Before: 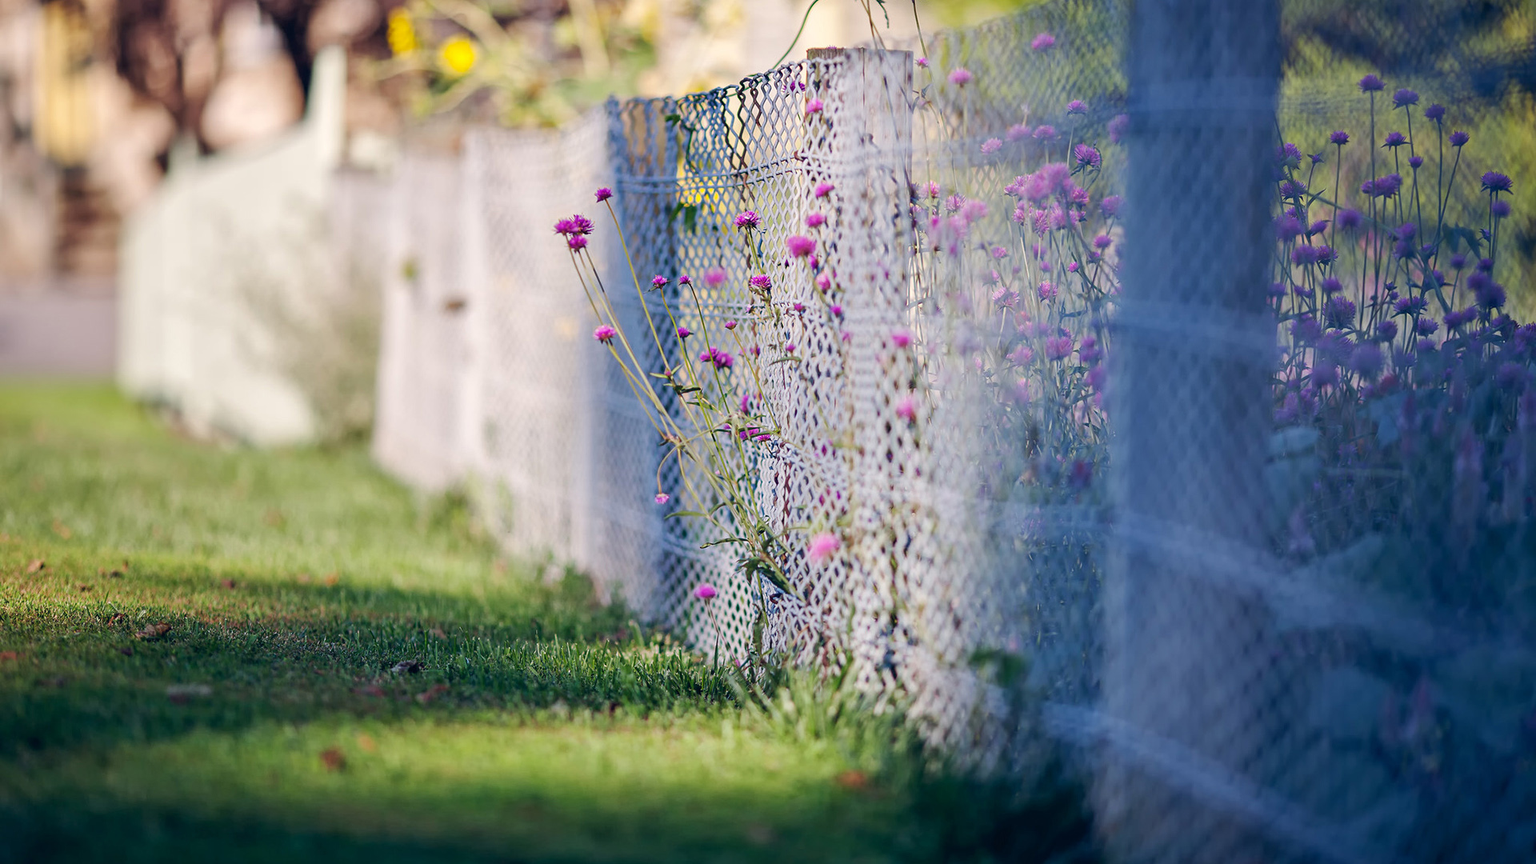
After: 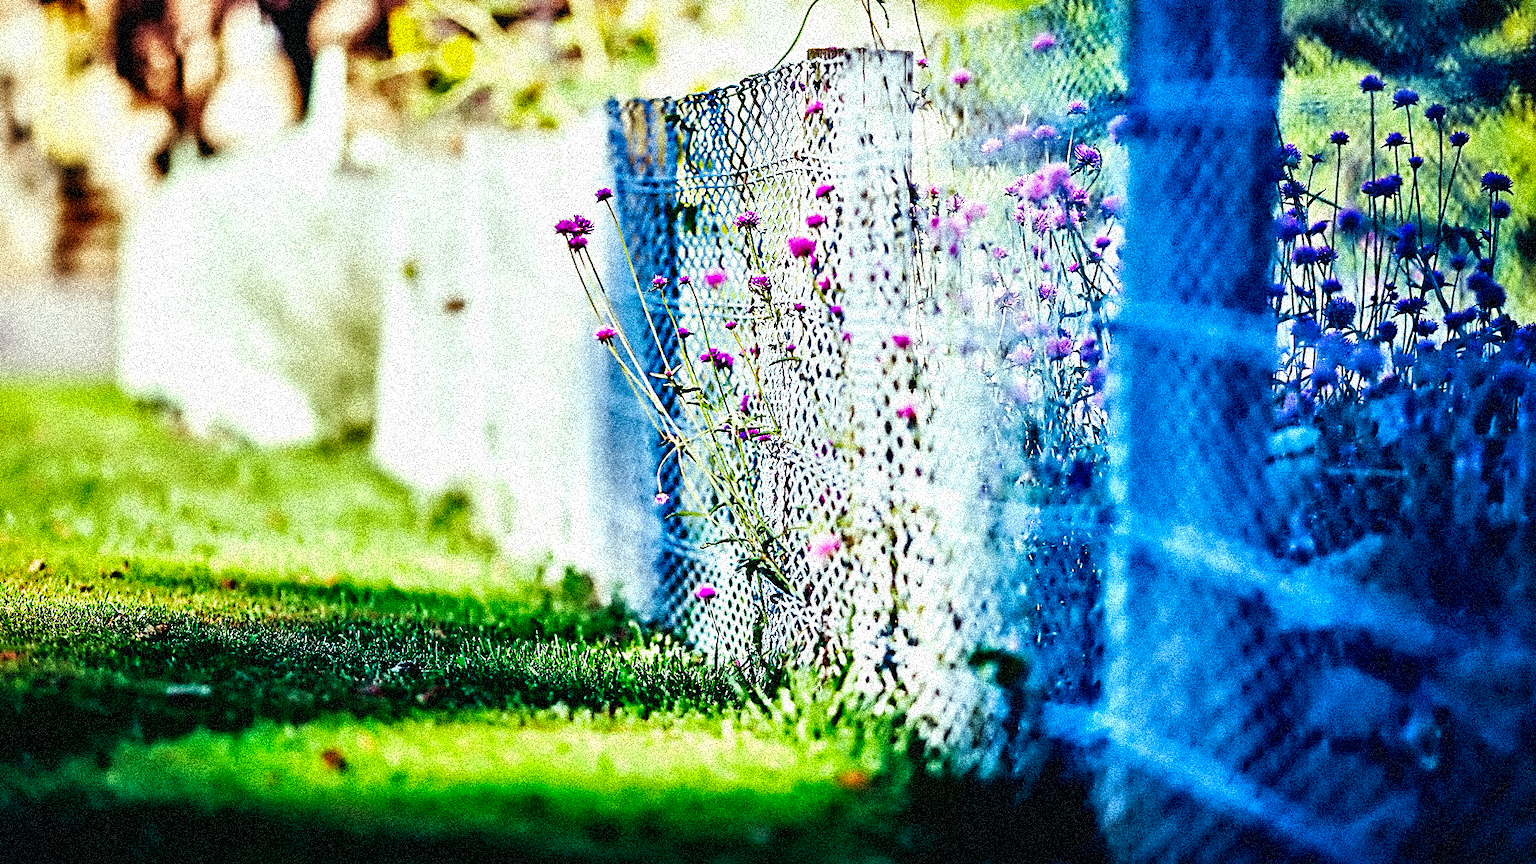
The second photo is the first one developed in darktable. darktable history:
vibrance: vibrance 100%
shadows and highlights: shadows 4.1, highlights -17.6, soften with gaussian
local contrast: mode bilateral grid, contrast 44, coarseness 69, detail 214%, midtone range 0.2 | blend: blend mode normal, opacity 28%; mask: uniform (no mask)
sharpen: on, module defaults
tone curve: curves: ch0 [(0, 0) (0.004, 0.001) (0.133, 0.112) (0.325, 0.362) (0.832, 0.893) (1, 1)], color space Lab, linked channels, preserve colors none
color correction: highlights a* -7.33, highlights b* 1.26, shadows a* -3.55, saturation 1.4 | blend: blend mode normal, opacity 55%; mask: uniform (no mask)
base curve: curves: ch0 [(0, 0) (0.036, 0.025) (0.121, 0.166) (0.206, 0.329) (0.605, 0.79) (1, 1)], preserve colors none
grain: coarseness 3.75 ISO, strength 100%, mid-tones bias 0% | blend: blend mode normal, opacity 17%; mask: uniform (no mask)
velvia: strength 30%
contrast equalizer: octaves 7, y [[0.5, 0.542, 0.583, 0.625, 0.667, 0.708], [0.5 ×6], [0.5 ×6], [0, 0.033, 0.067, 0.1, 0.133, 0.167], [0, 0.05, 0.1, 0.15, 0.2, 0.25]]
contrast brightness saturation: contrast 0.11, saturation -0.17
